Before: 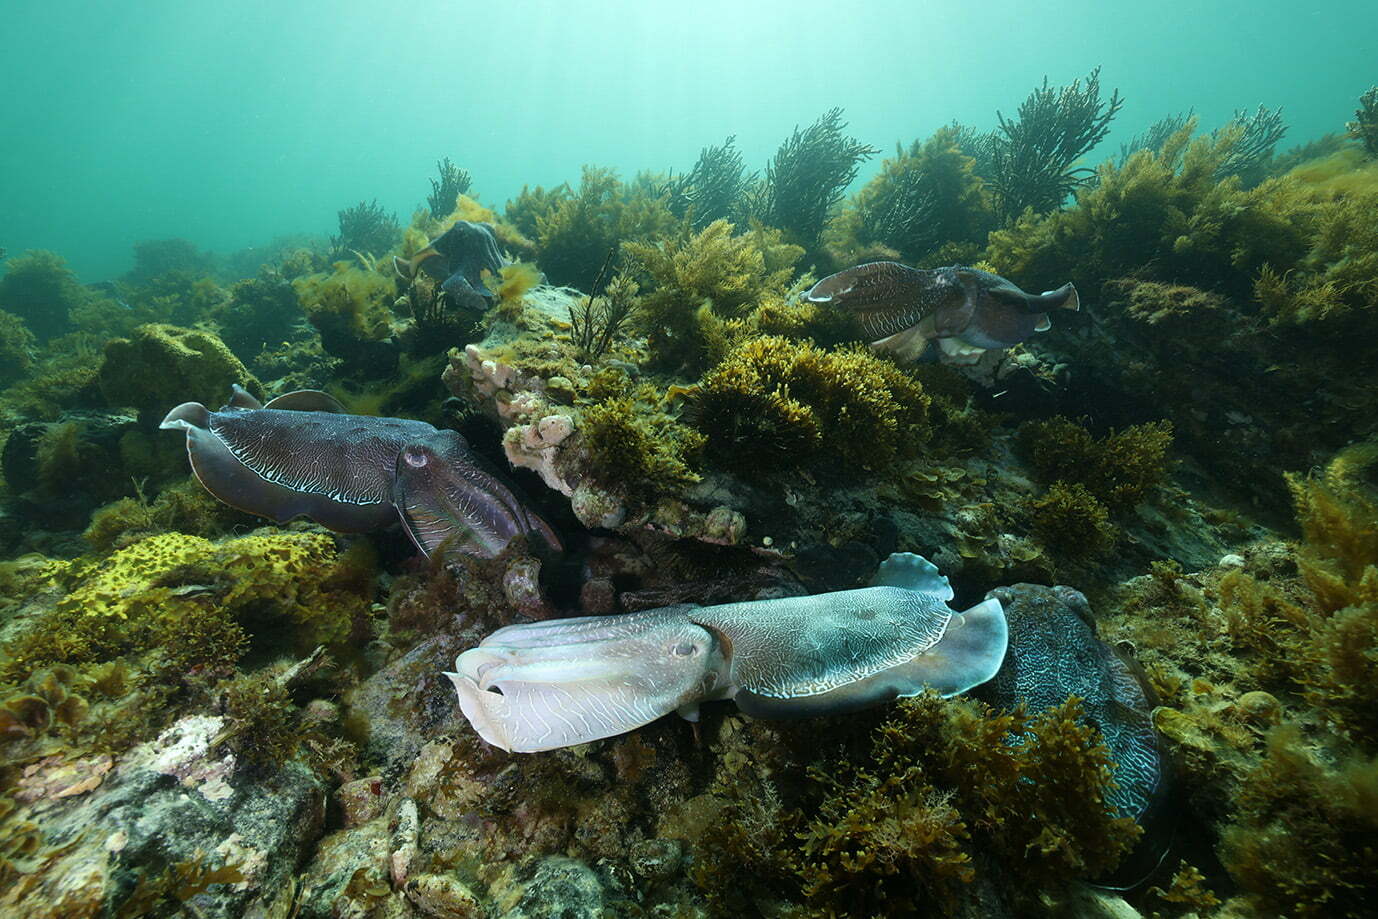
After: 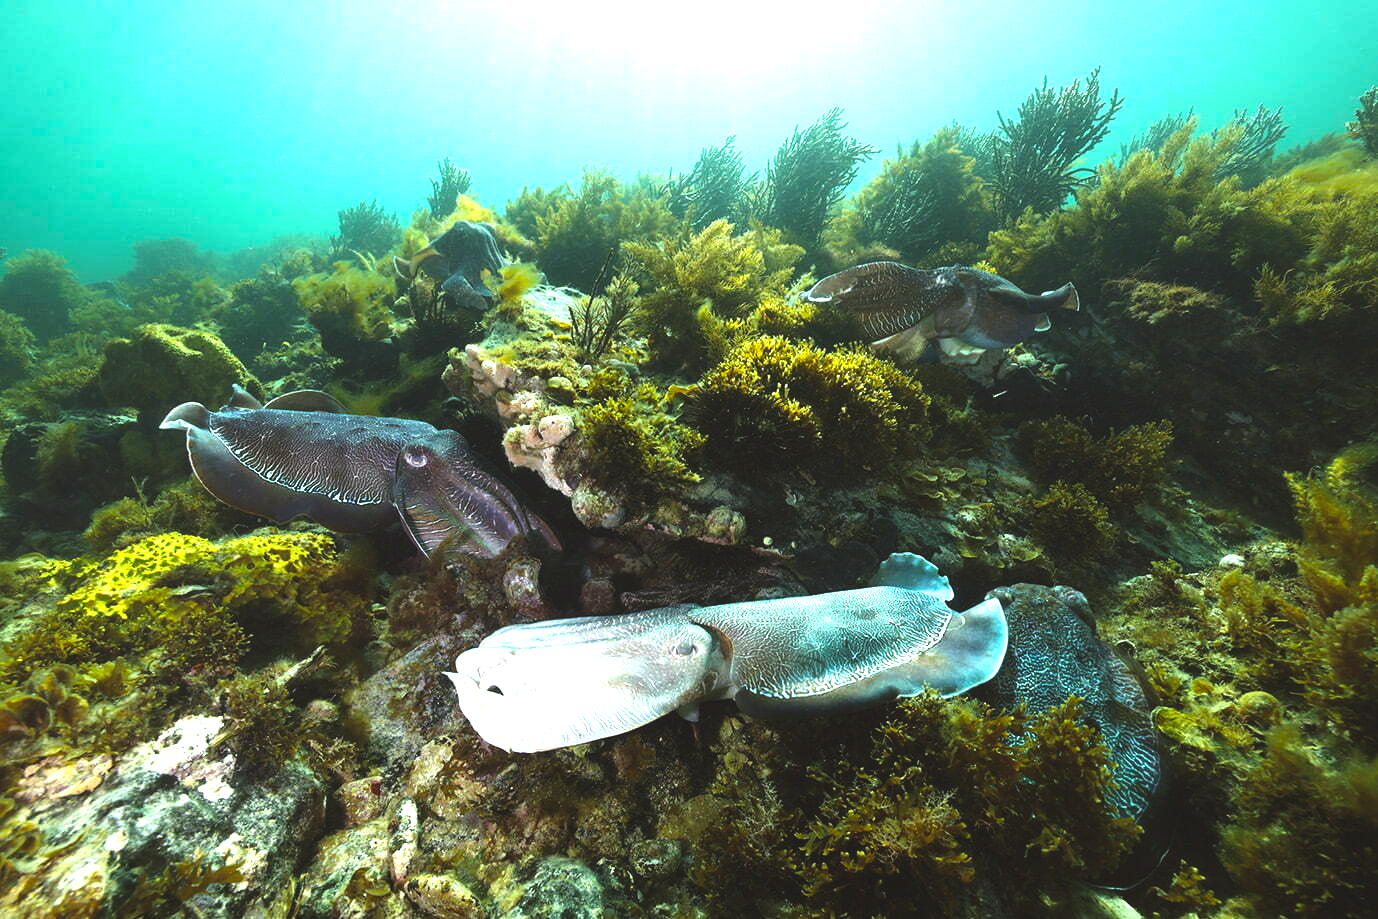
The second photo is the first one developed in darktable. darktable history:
levels: levels [0, 0.474, 0.947]
color balance rgb: power › luminance -3.781%, power › chroma 0.574%, power › hue 40.08°, global offset › luminance 1.529%, perceptual saturation grading › global saturation 19.736%, perceptual brilliance grading › global brilliance 19.367%, contrast 15.633%
